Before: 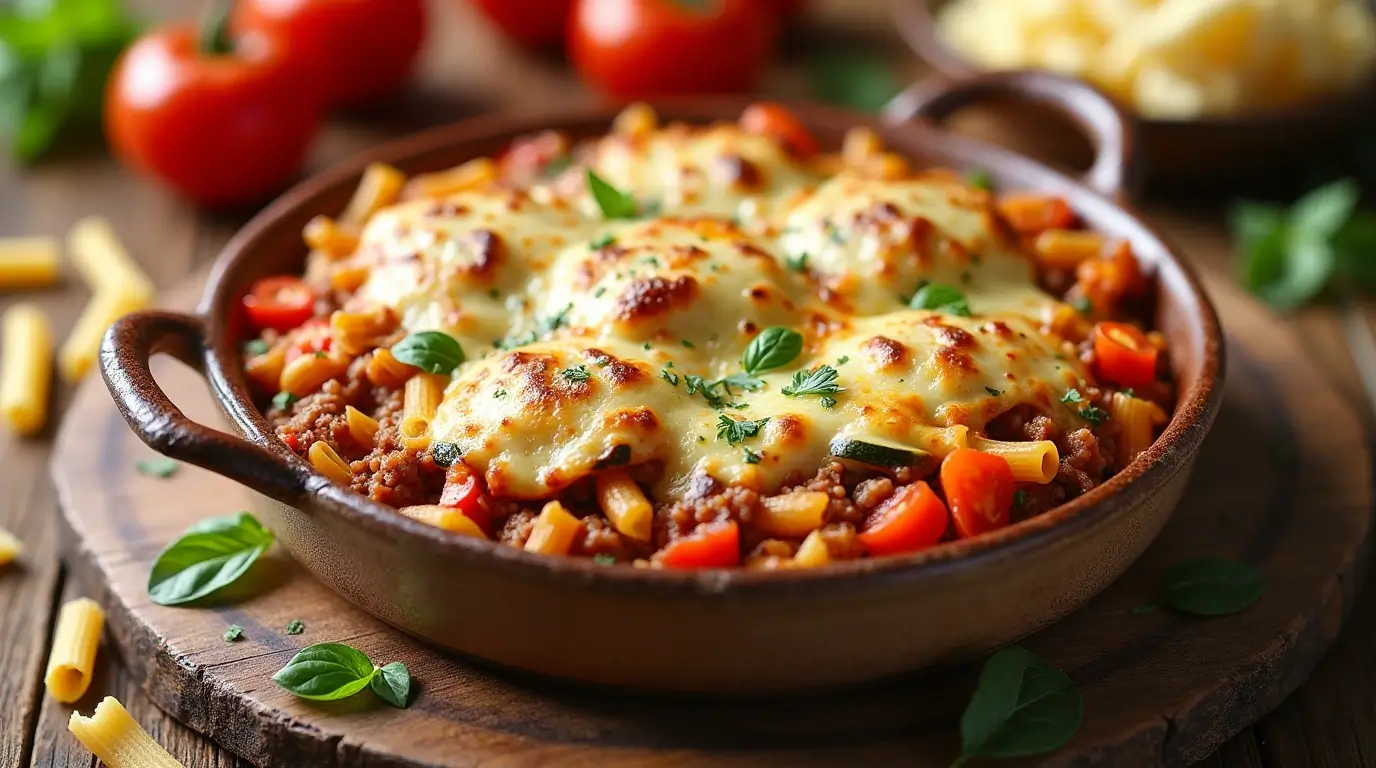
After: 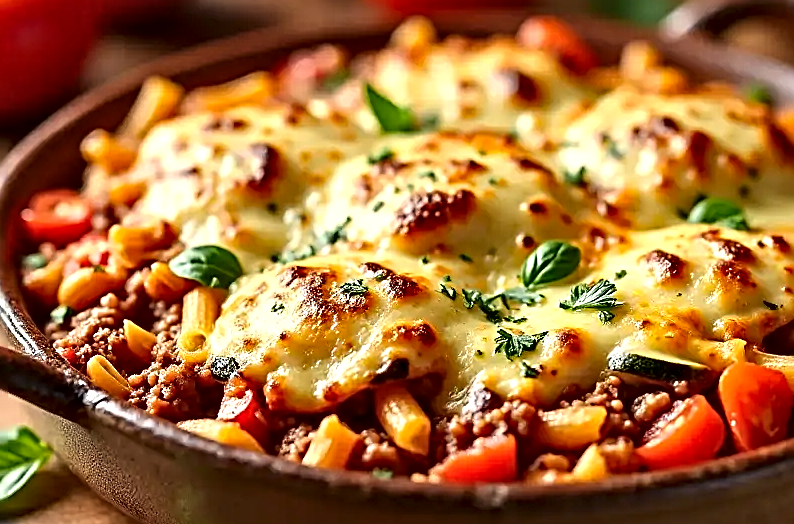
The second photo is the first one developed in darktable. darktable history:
sharpen: radius 3.025, amount 0.757
crop: left 16.202%, top 11.208%, right 26.045%, bottom 20.557%
white balance: red 1.045, blue 0.932
color zones: curves: ch1 [(0.25, 0.61) (0.75, 0.248)]
contrast brightness saturation: saturation -0.05
contrast equalizer: y [[0.511, 0.558, 0.631, 0.632, 0.559, 0.512], [0.5 ×6], [0.507, 0.559, 0.627, 0.644, 0.647, 0.647], [0 ×6], [0 ×6]]
